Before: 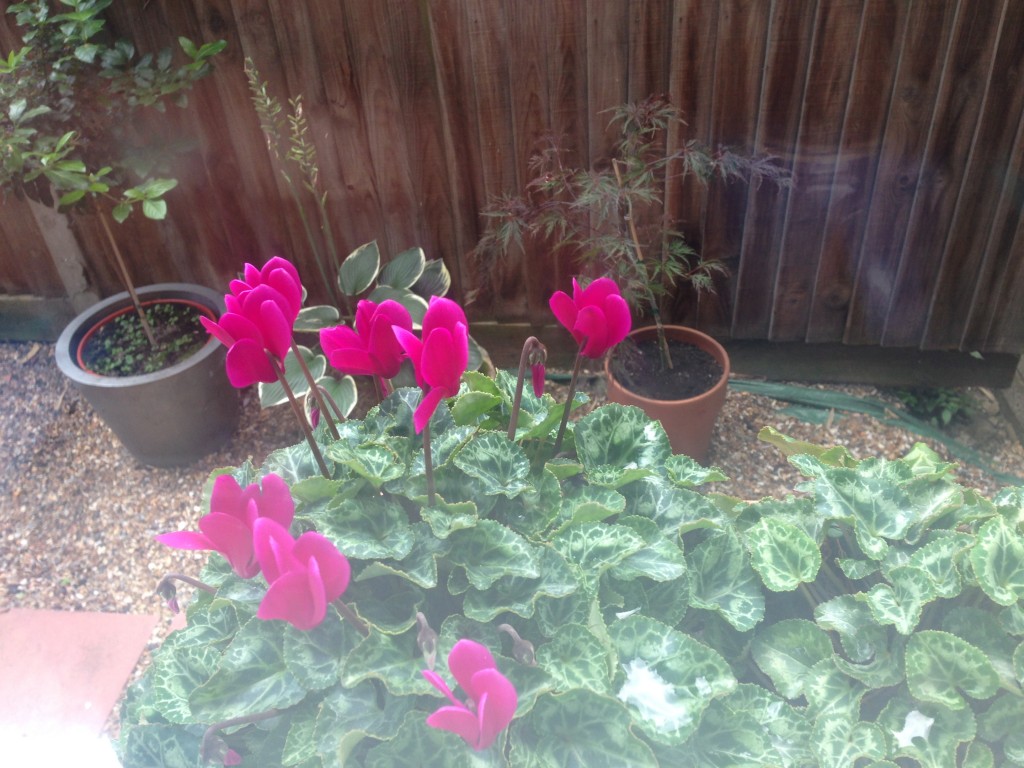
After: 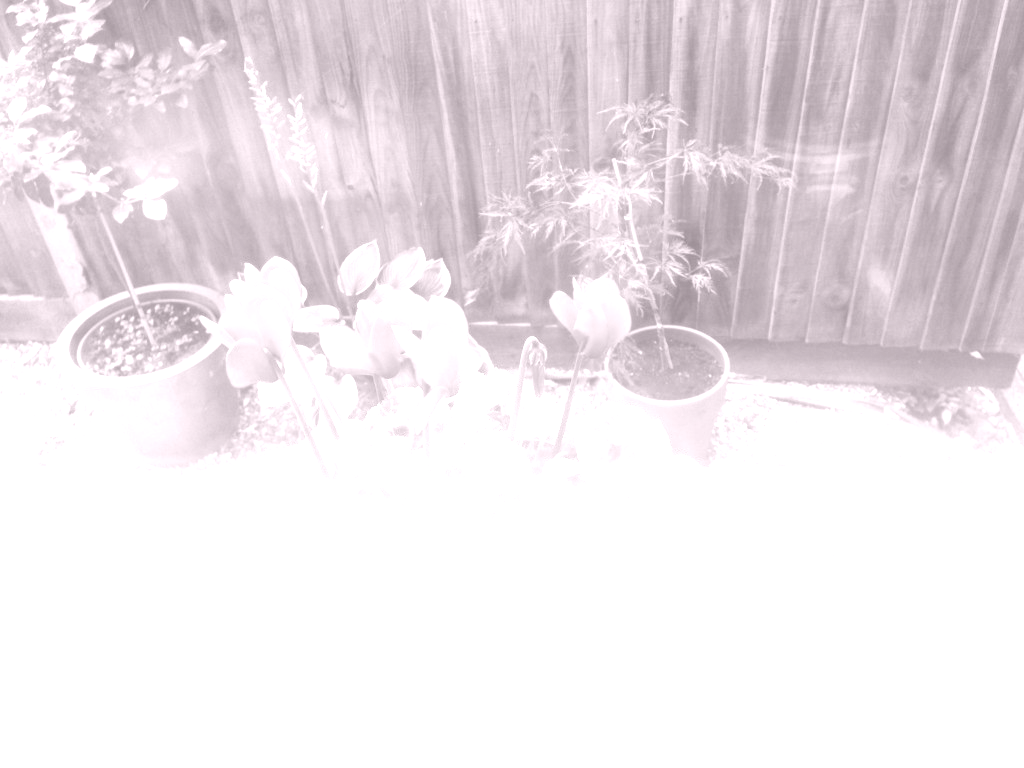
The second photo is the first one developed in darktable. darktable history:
colorize: hue 25.2°, saturation 83%, source mix 82%, lightness 79%, version 1
exposure: black level correction 0, exposure 0.95 EV, compensate exposure bias true, compensate highlight preservation false
